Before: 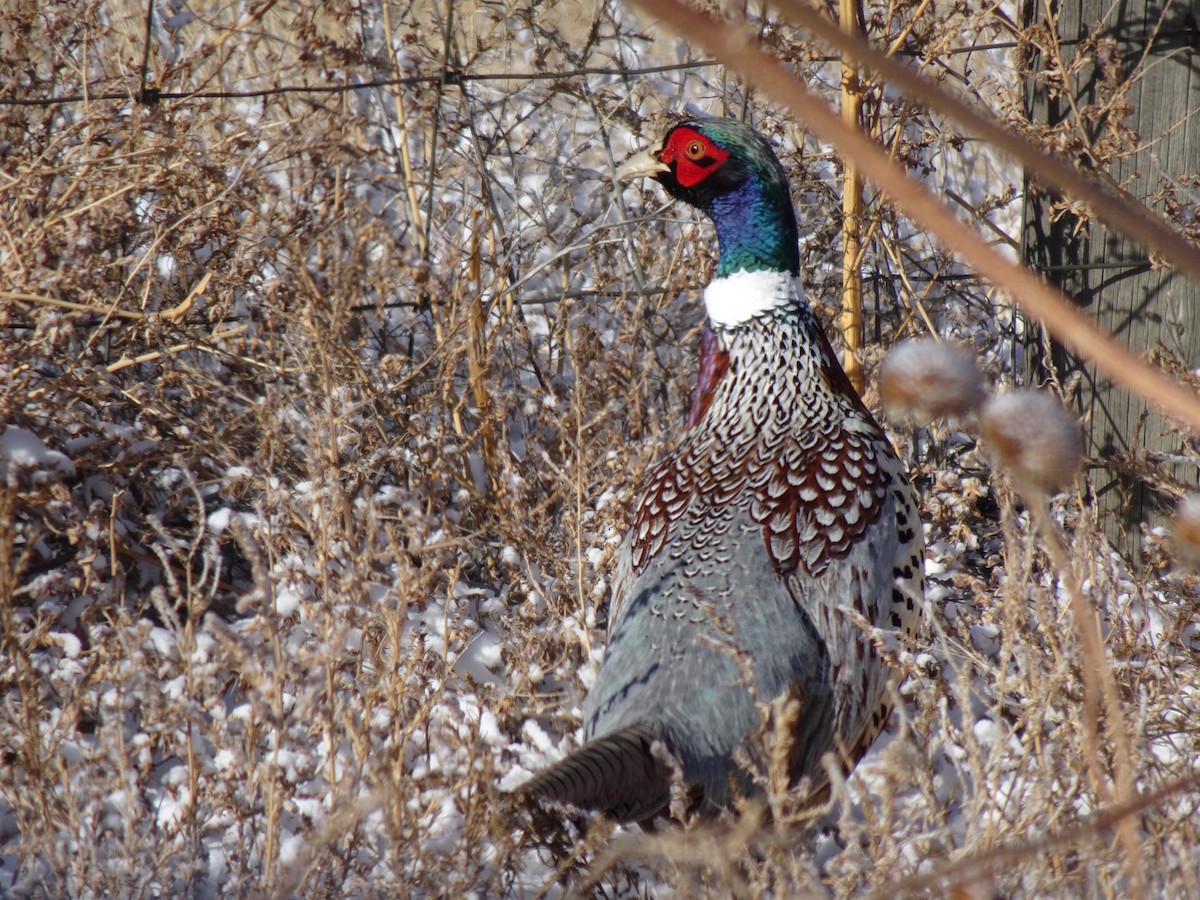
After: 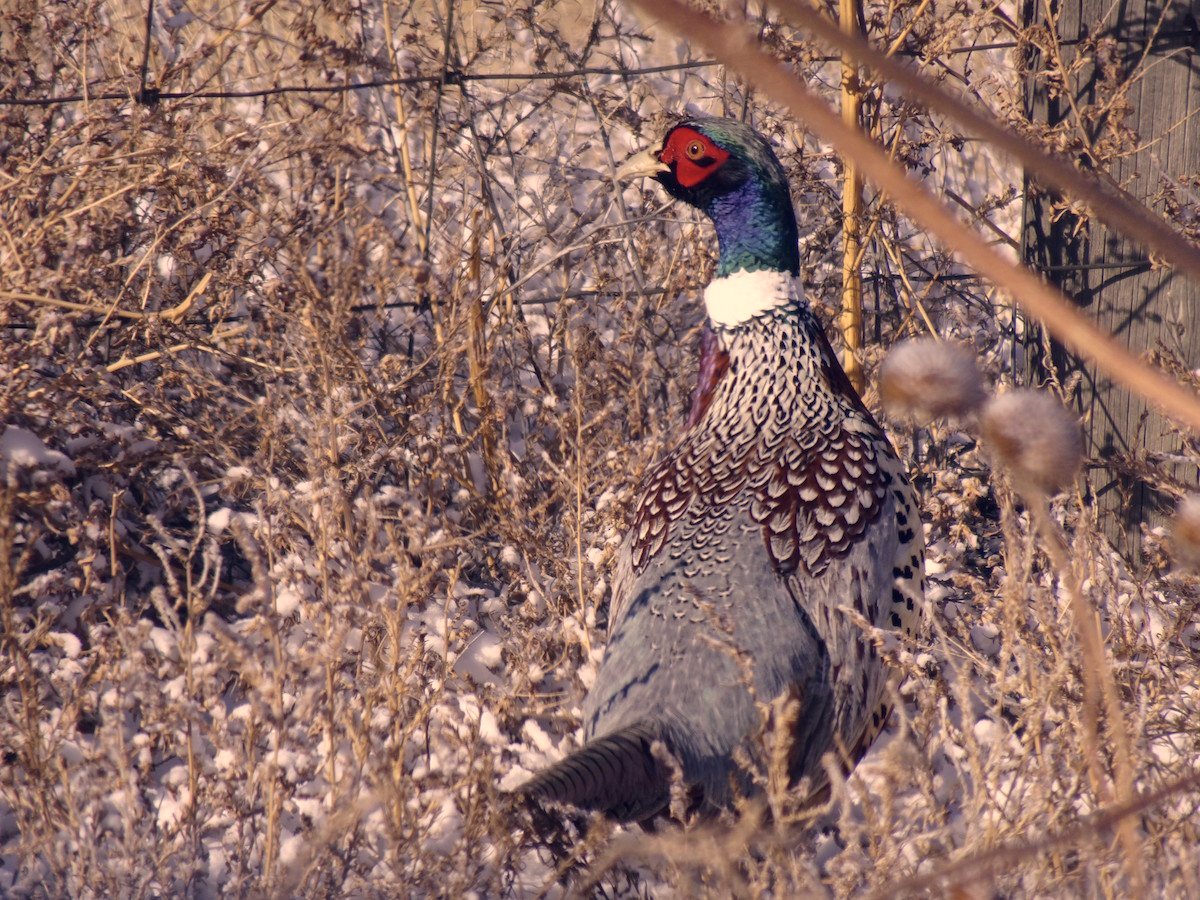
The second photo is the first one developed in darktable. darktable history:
color balance rgb: perceptual saturation grading › global saturation 10%, global vibrance 10%
color correction: highlights a* 19.59, highlights b* 27.49, shadows a* 3.46, shadows b* -17.28, saturation 0.73
